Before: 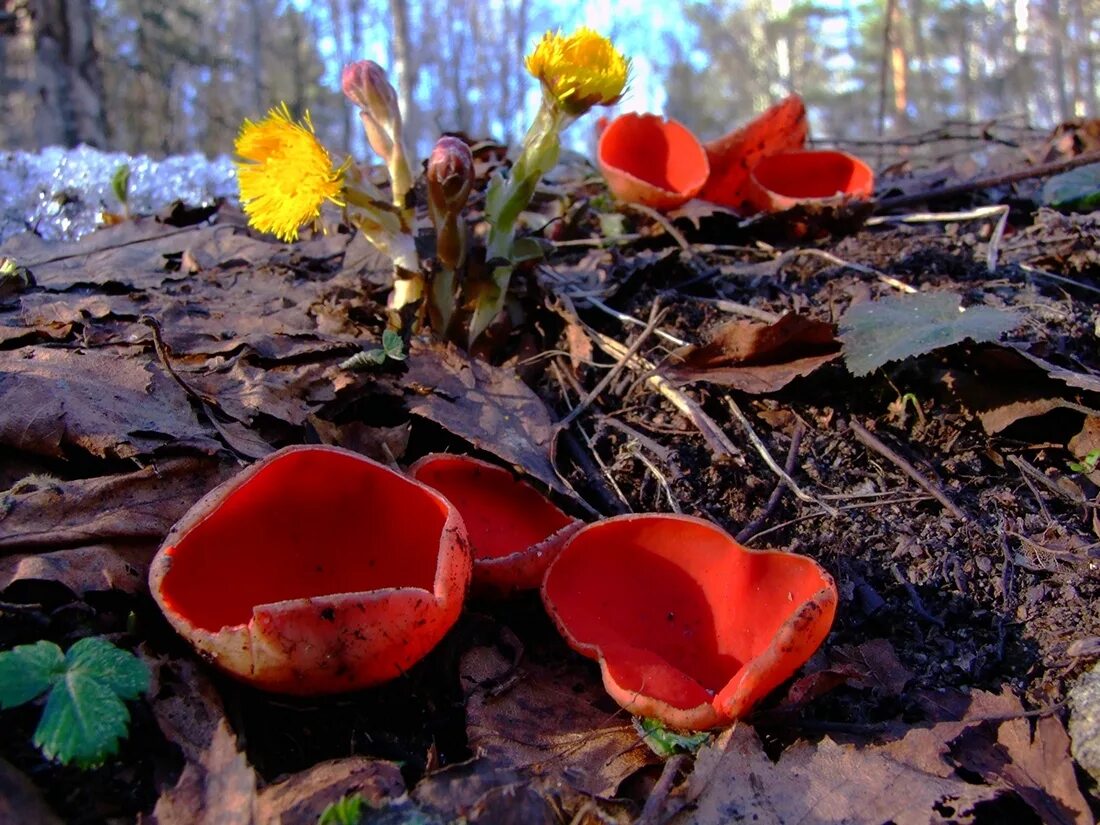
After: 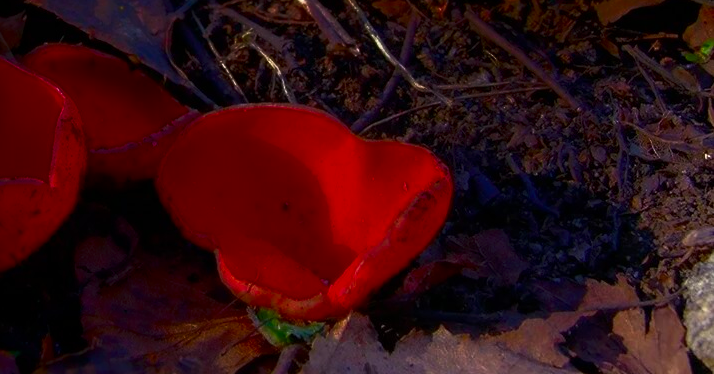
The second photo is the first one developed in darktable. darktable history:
shadows and highlights: shadows -87.33, highlights -36.82, soften with gaussian
crop and rotate: left 35.06%, top 49.815%, bottom 4.829%
